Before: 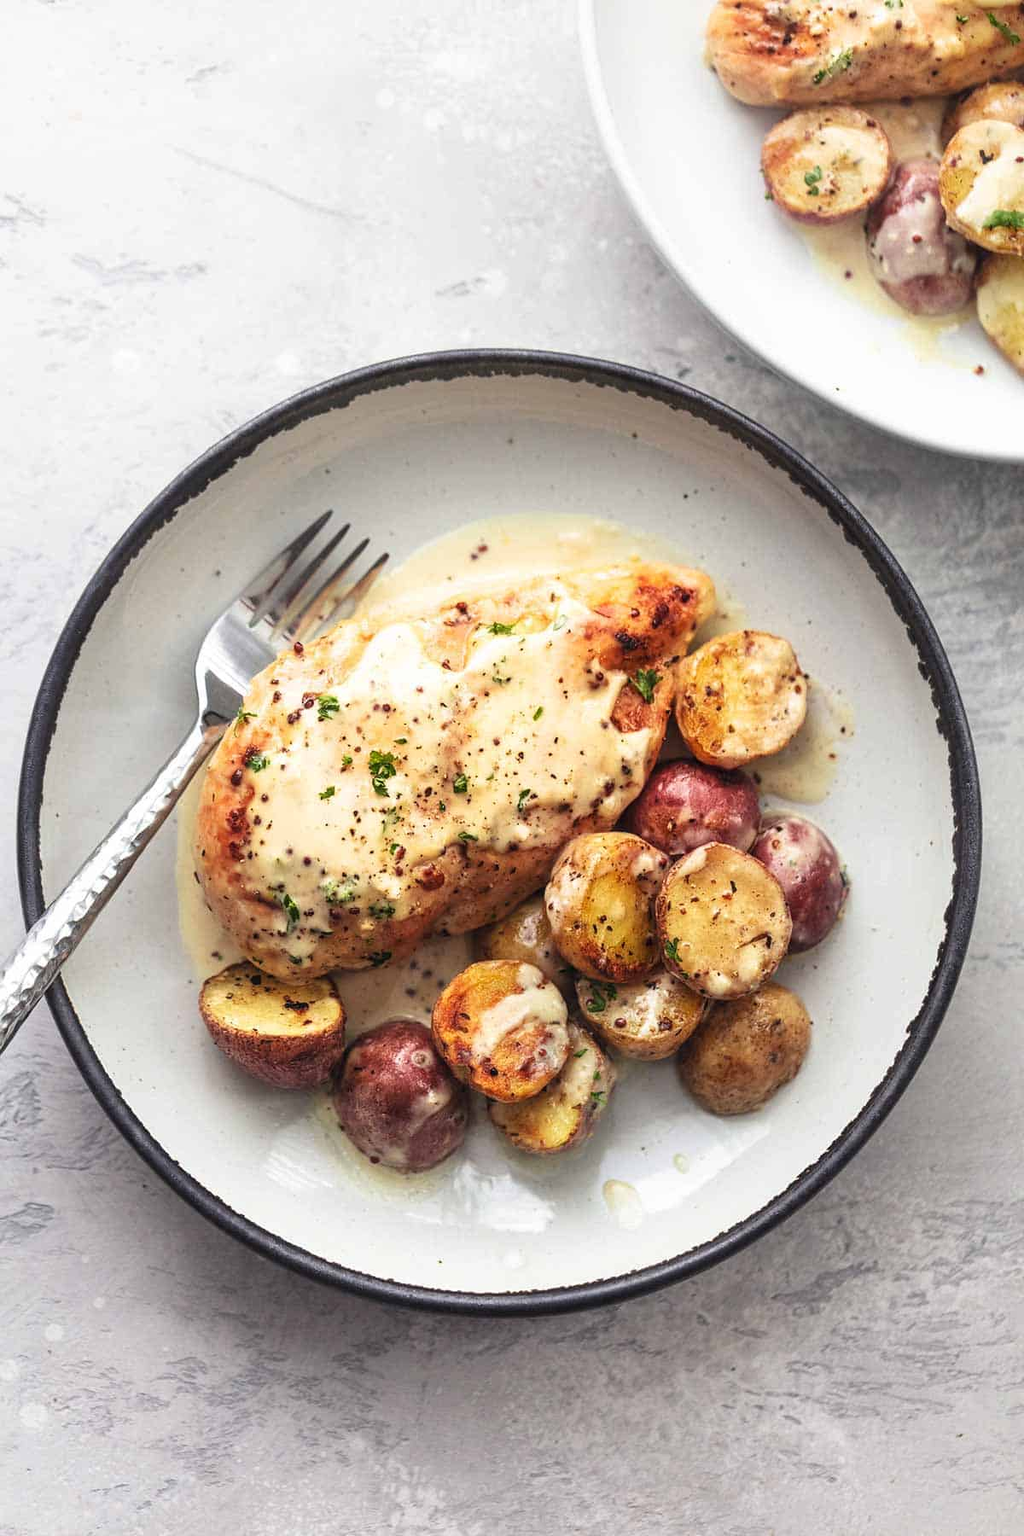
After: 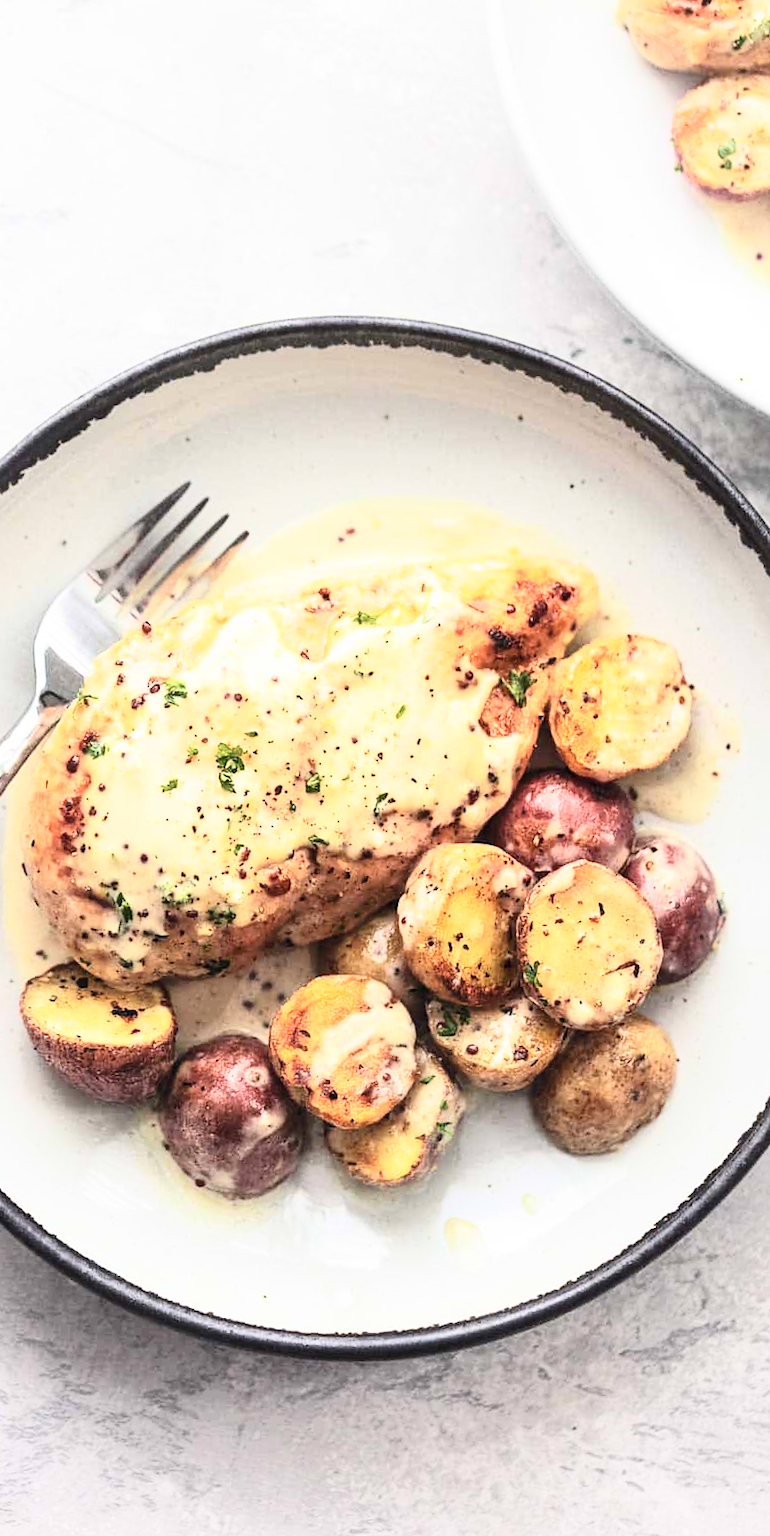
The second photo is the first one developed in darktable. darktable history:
crop and rotate: angle -2.97°, left 13.947%, top 0.045%, right 10.855%, bottom 0.051%
tone curve: curves: ch0 [(0, 0) (0.003, 0.003) (0.011, 0.013) (0.025, 0.029) (0.044, 0.052) (0.069, 0.081) (0.1, 0.116) (0.136, 0.158) (0.177, 0.207) (0.224, 0.268) (0.277, 0.373) (0.335, 0.465) (0.399, 0.565) (0.468, 0.674) (0.543, 0.79) (0.623, 0.853) (0.709, 0.918) (0.801, 0.956) (0.898, 0.977) (1, 1)], color space Lab, independent channels, preserve colors none
